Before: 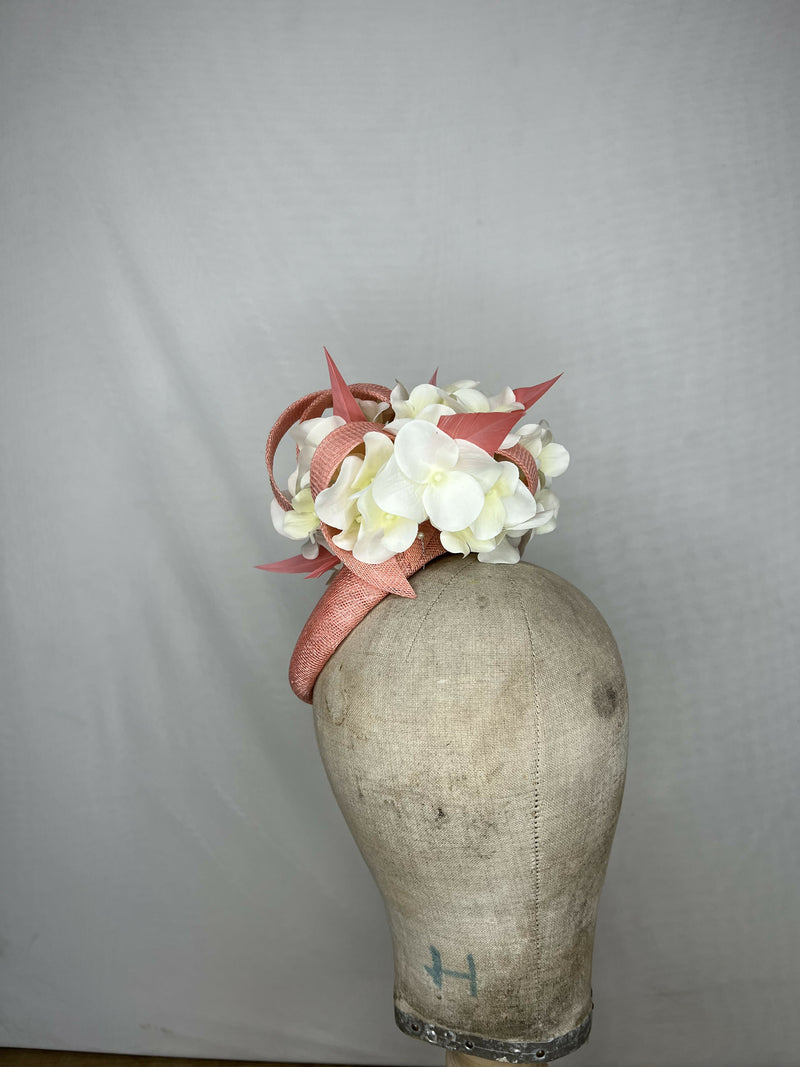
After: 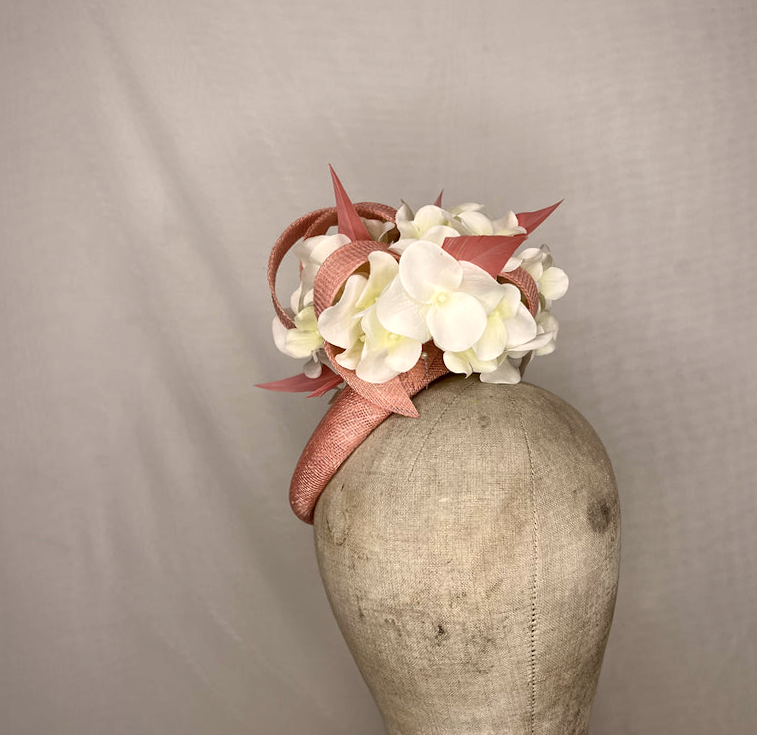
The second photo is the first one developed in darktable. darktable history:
local contrast: mode bilateral grid, contrast 20, coarseness 50, detail 120%, midtone range 0.2
color correction: highlights a* 6.27, highlights b* 8.19, shadows a* 5.94, shadows b* 7.23, saturation 0.9
rotate and perspective: rotation 0.679°, lens shift (horizontal) 0.136, crop left 0.009, crop right 0.991, crop top 0.078, crop bottom 0.95
crop and rotate: left 2.991%, top 13.302%, right 1.981%, bottom 12.636%
